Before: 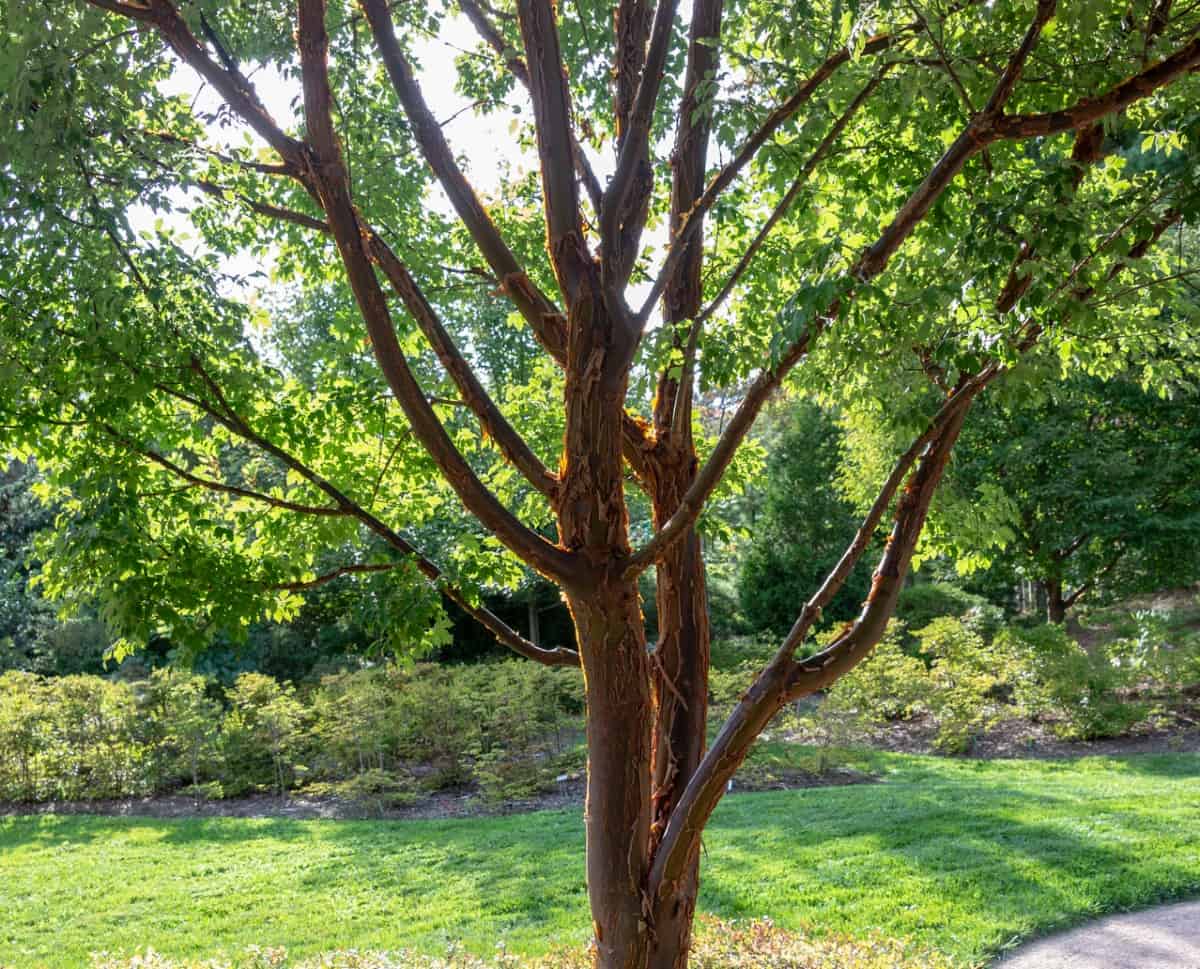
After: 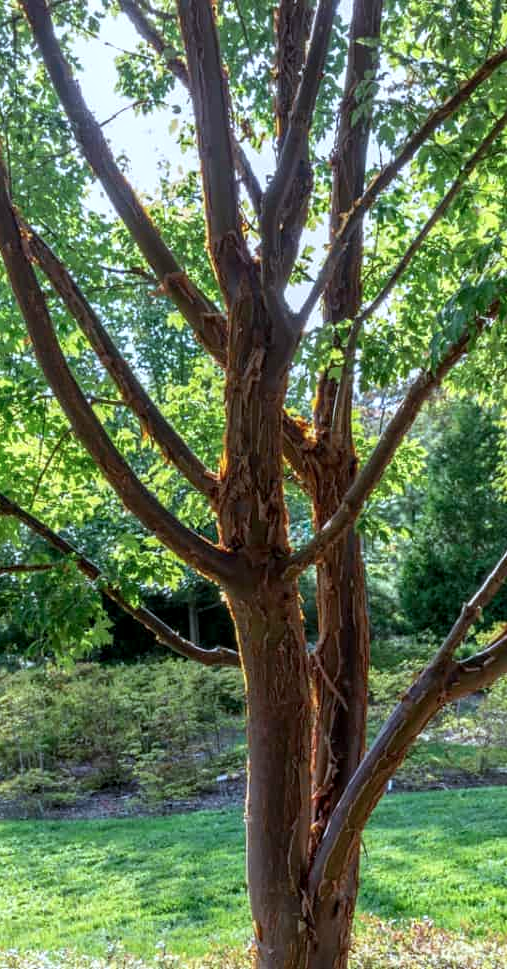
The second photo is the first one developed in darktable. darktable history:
color calibration: illuminant custom, x 0.368, y 0.373, temperature 4331.05 K
crop: left 28.396%, right 29.315%
local contrast: on, module defaults
